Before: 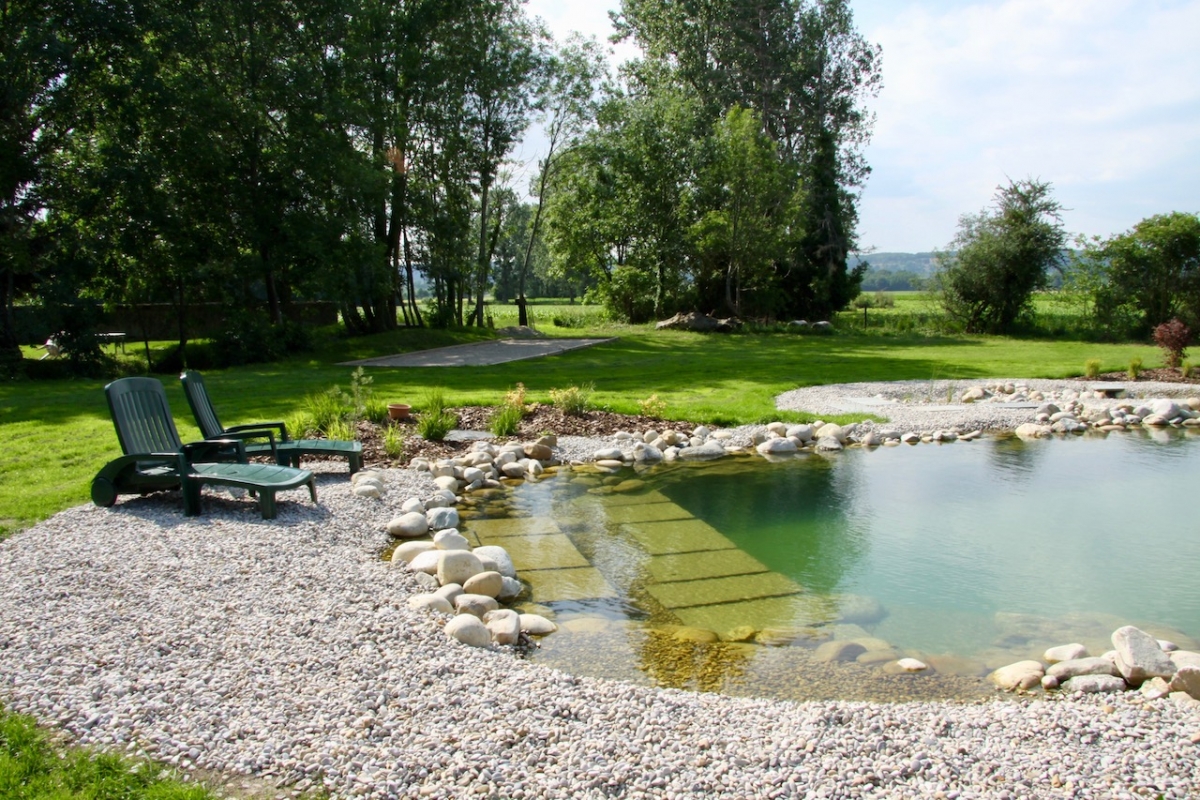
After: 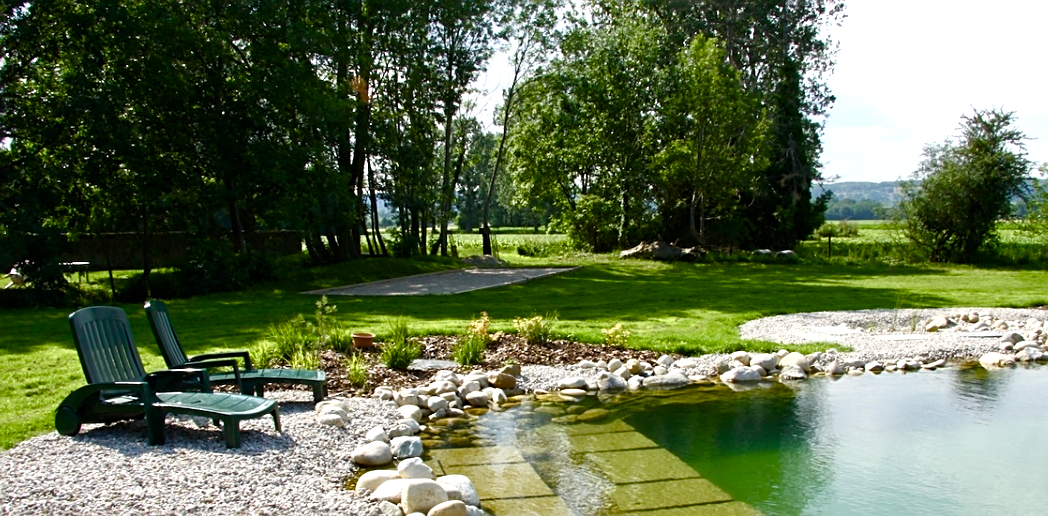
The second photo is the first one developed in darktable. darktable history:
color balance rgb: perceptual saturation grading › highlights -29.58%, perceptual saturation grading › mid-tones 29.47%, perceptual saturation grading › shadows 59.73%, perceptual brilliance grading › global brilliance -17.79%, perceptual brilliance grading › highlights 28.73%, global vibrance 15.44%
sharpen: on, module defaults
crop: left 3.015%, top 8.969%, right 9.647%, bottom 26.457%
